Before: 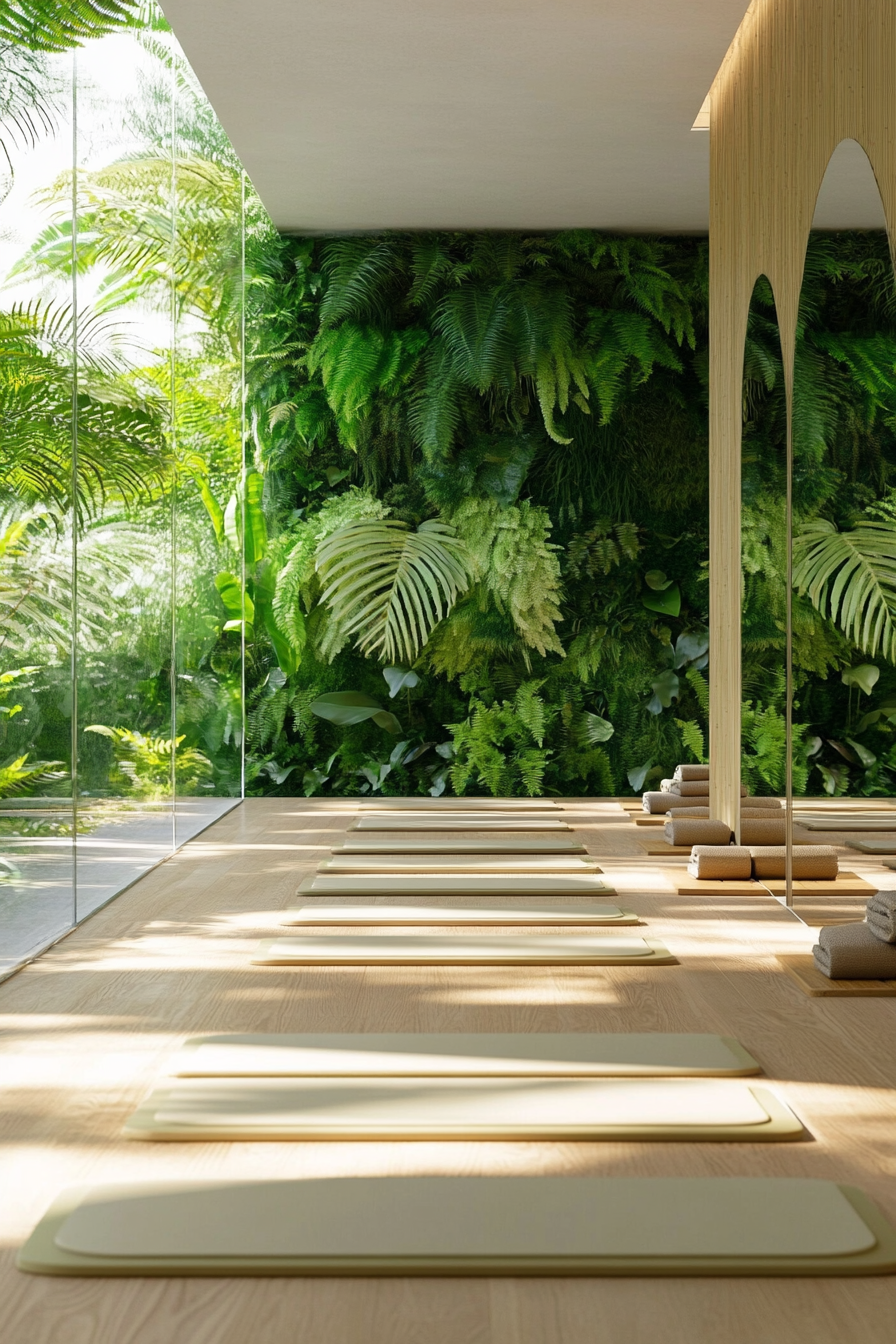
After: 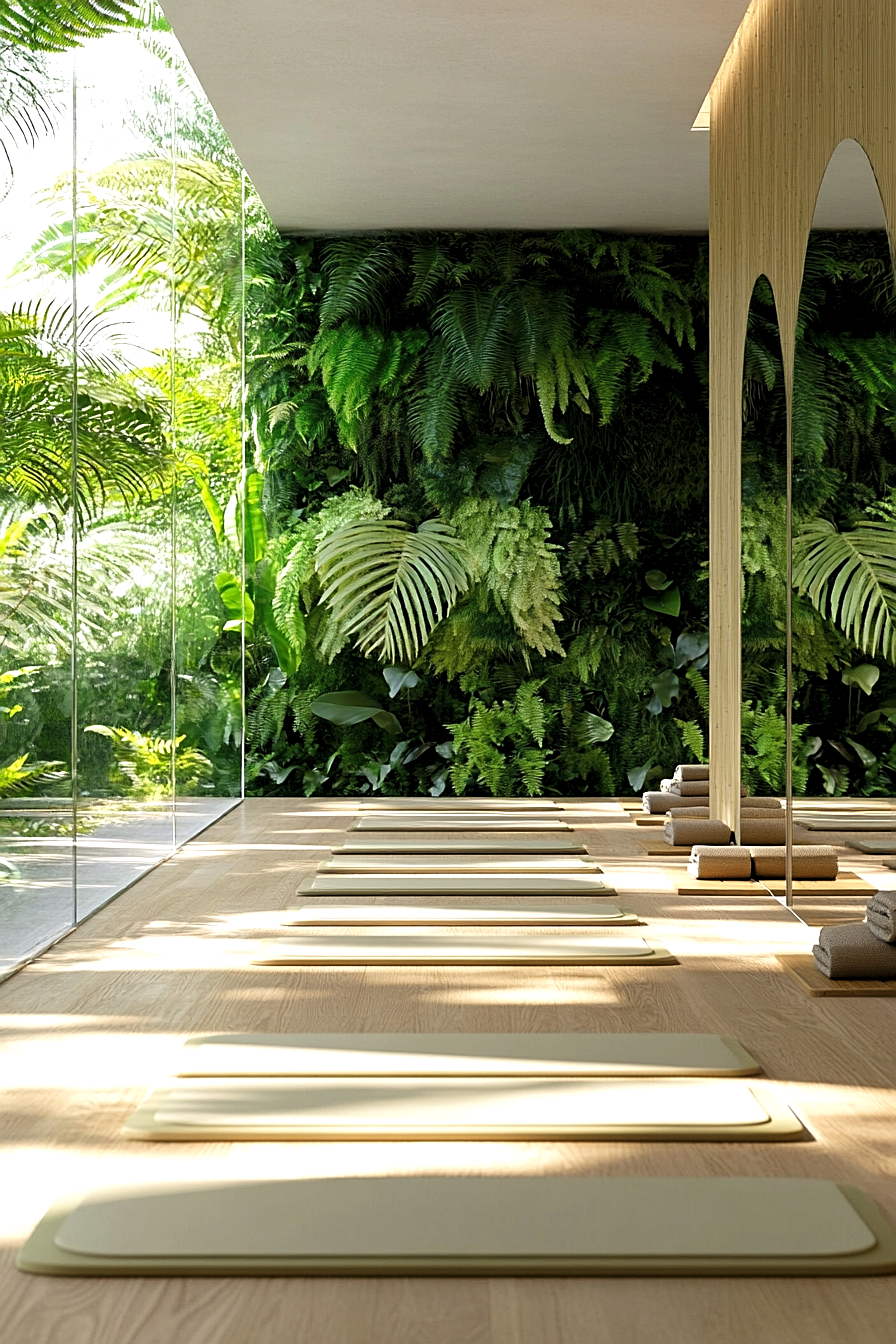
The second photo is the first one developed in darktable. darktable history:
levels: black 8.56%, levels [0.052, 0.496, 0.908]
sharpen: on, module defaults
